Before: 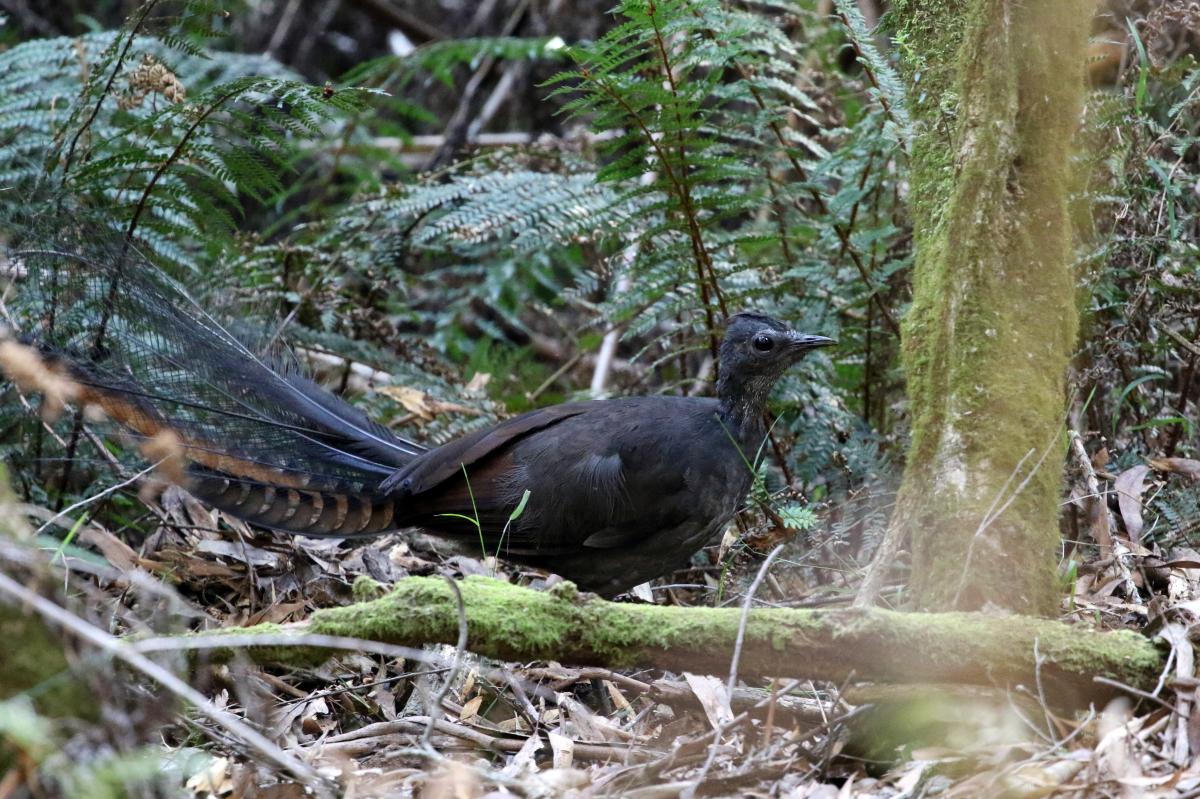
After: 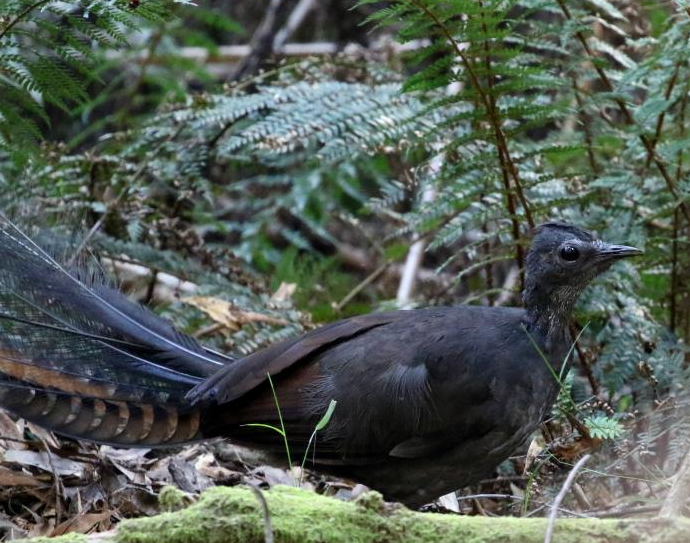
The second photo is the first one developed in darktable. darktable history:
crop: left 16.246%, top 11.369%, right 26.194%, bottom 20.669%
